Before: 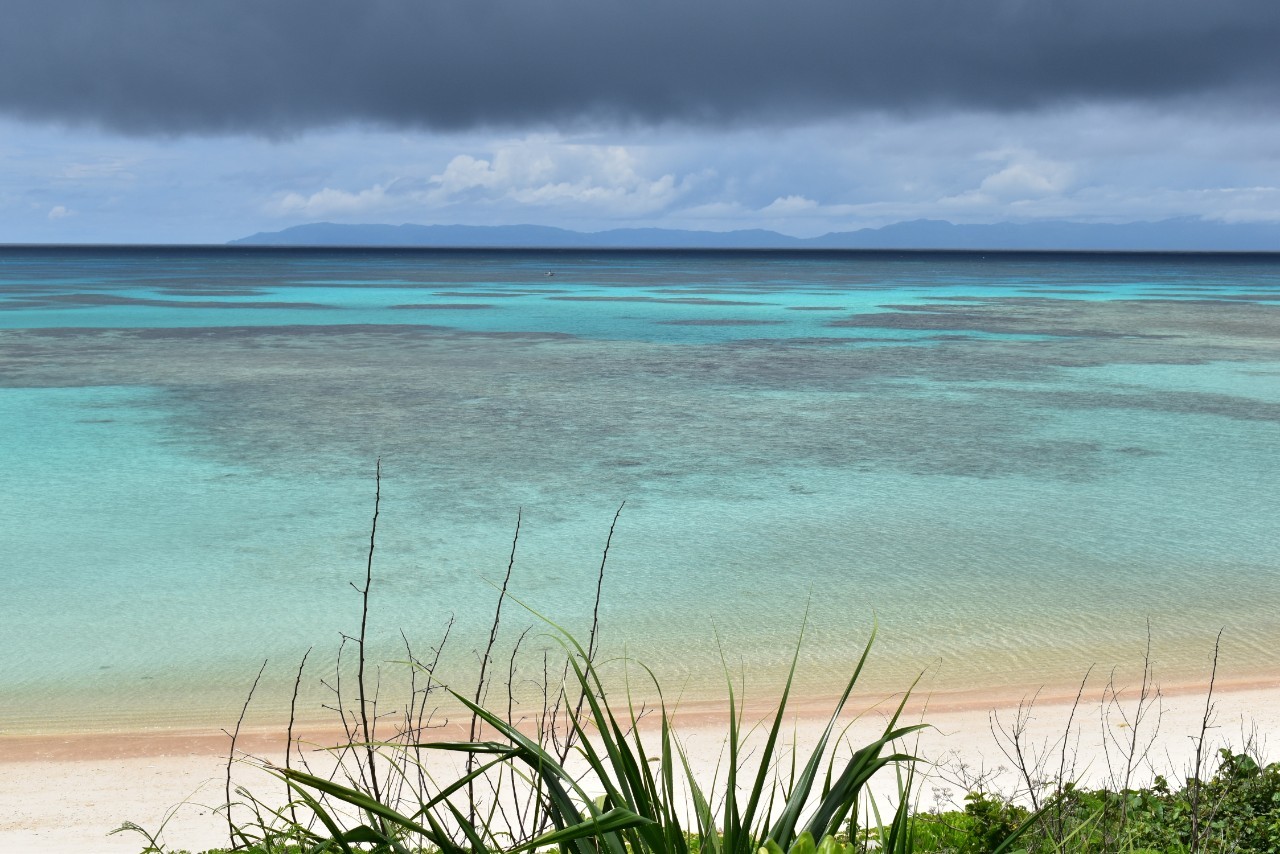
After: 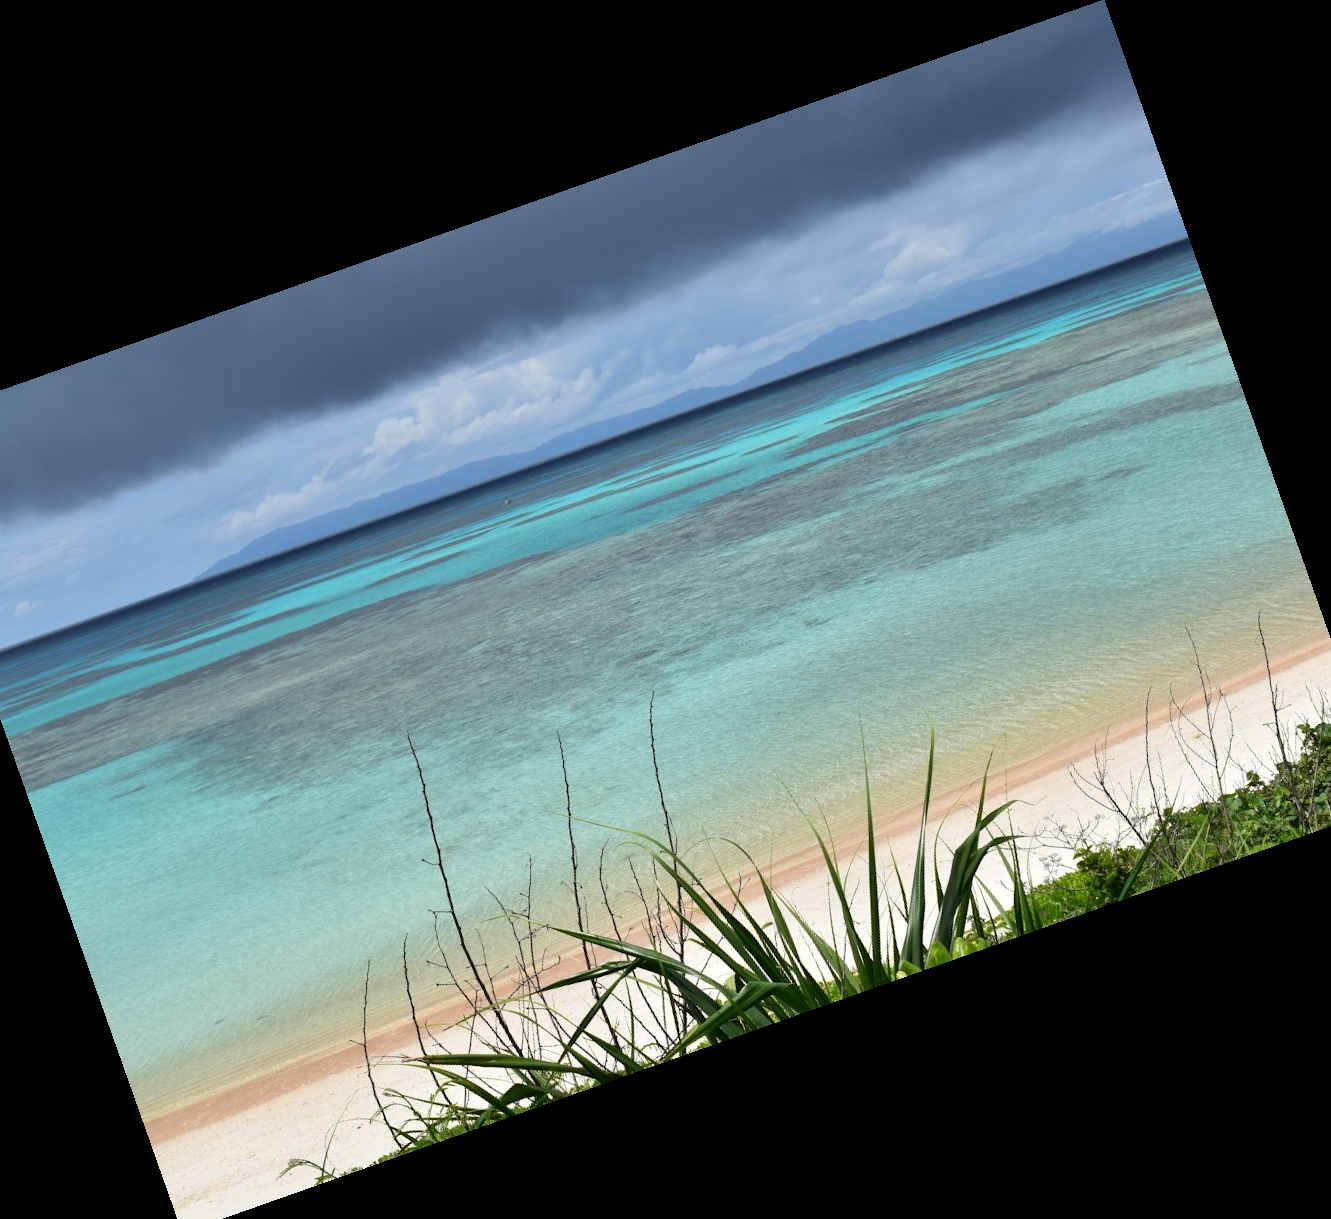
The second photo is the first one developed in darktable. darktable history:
crop and rotate: angle 19.51°, left 6.873%, right 3.889%, bottom 1.067%
